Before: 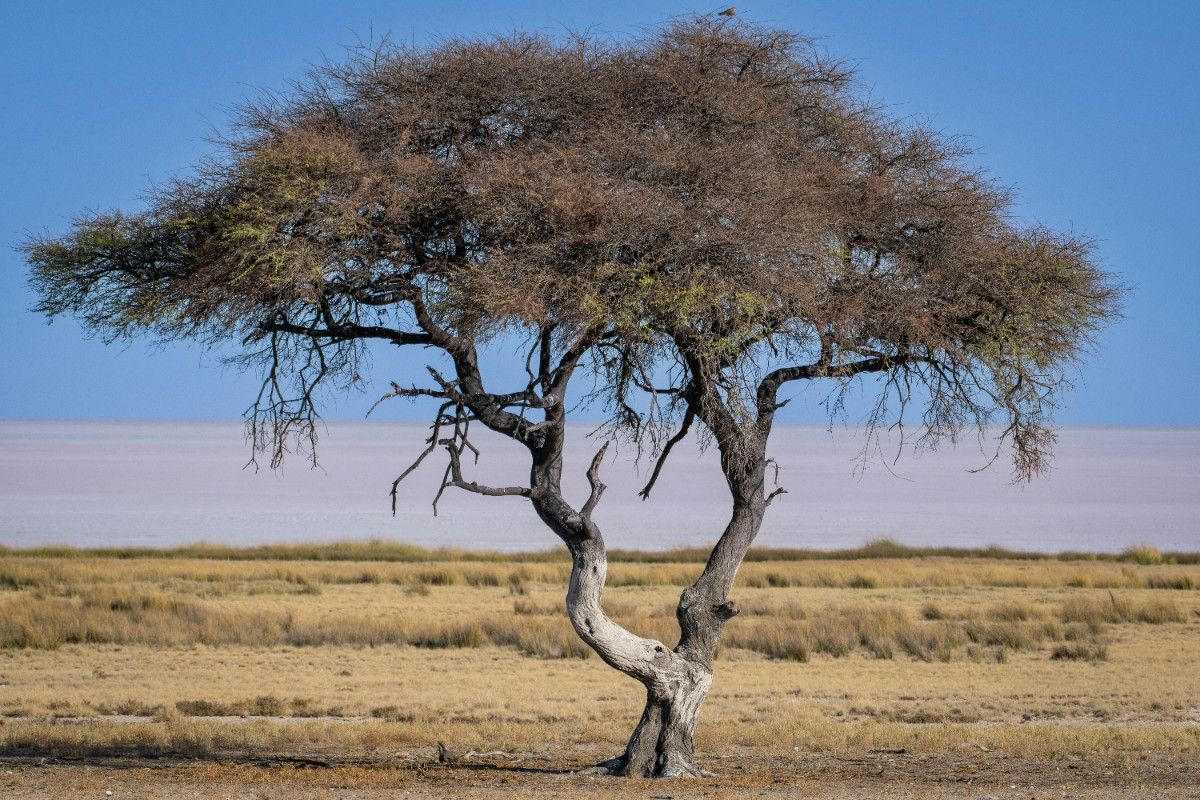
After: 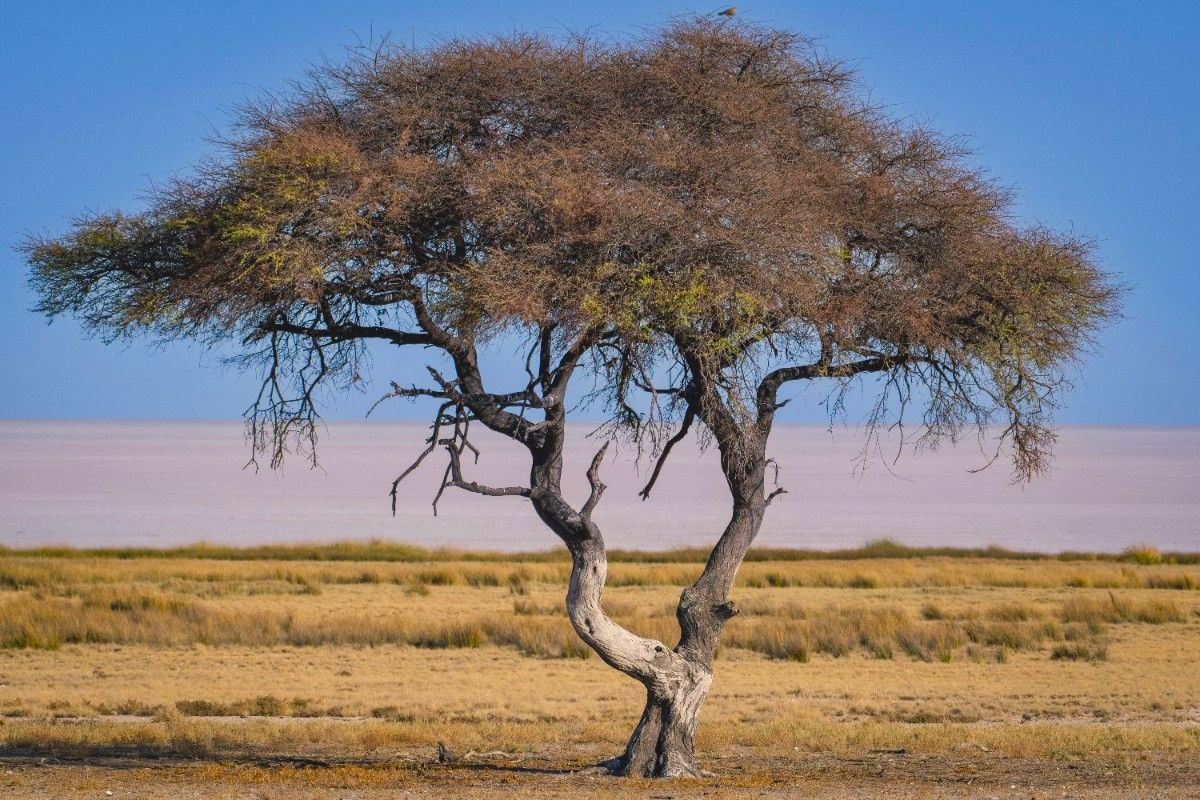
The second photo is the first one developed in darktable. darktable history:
color balance rgb: shadows lift › chroma 2%, shadows lift › hue 247.2°, power › chroma 0.3%, power › hue 25.2°, highlights gain › chroma 3%, highlights gain › hue 60°, global offset › luminance 0.75%, perceptual saturation grading › global saturation 20%, perceptual saturation grading › highlights -20%, perceptual saturation grading › shadows 30%, global vibrance 20%
shadows and highlights: highlights color adjustment 0%, low approximation 0.01, soften with gaussian
